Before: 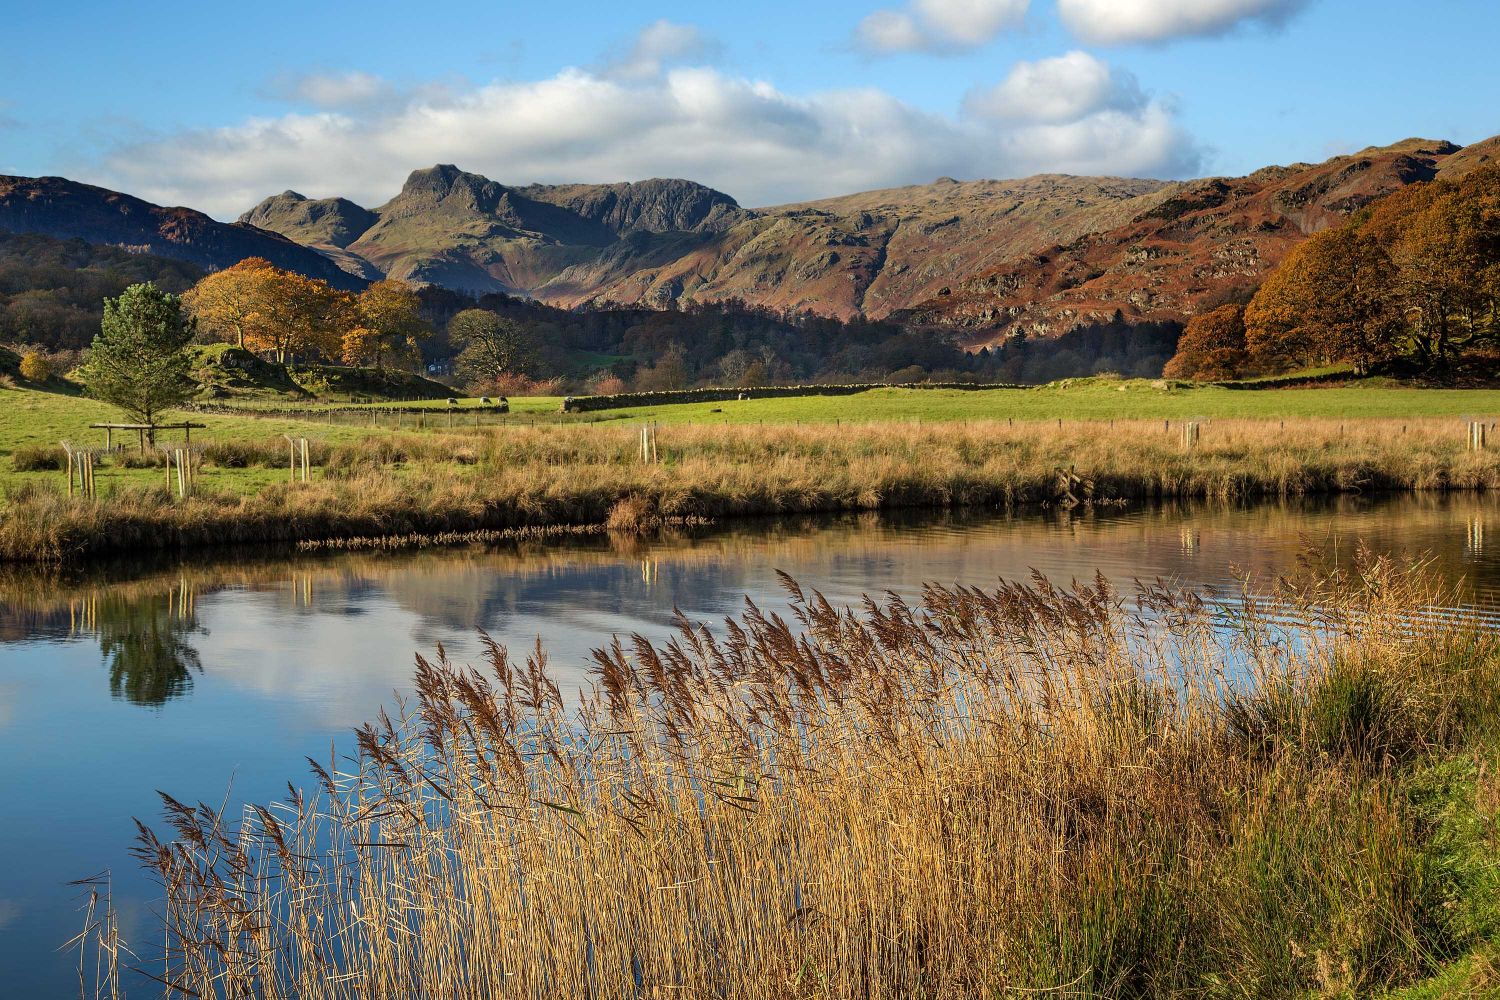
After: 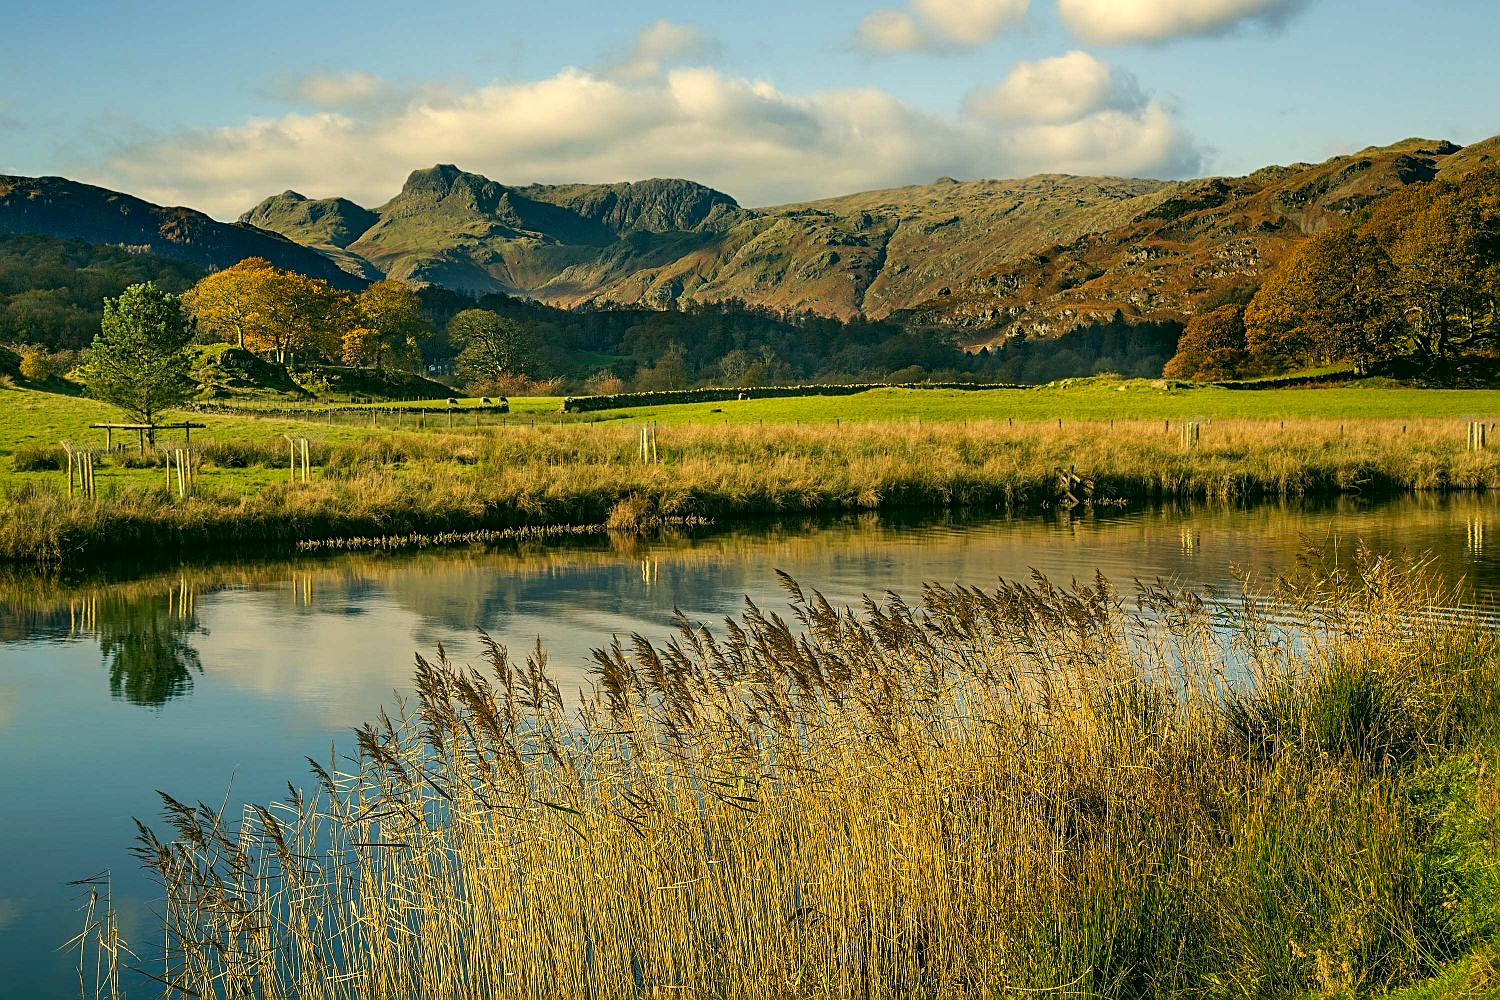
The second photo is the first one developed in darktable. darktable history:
color correction: highlights a* 5.3, highlights b* 24.26, shadows a* -15.58, shadows b* 4.02
sharpen: on, module defaults
tone equalizer: -8 EV 0.06 EV, smoothing diameter 25%, edges refinement/feathering 10, preserve details guided filter
